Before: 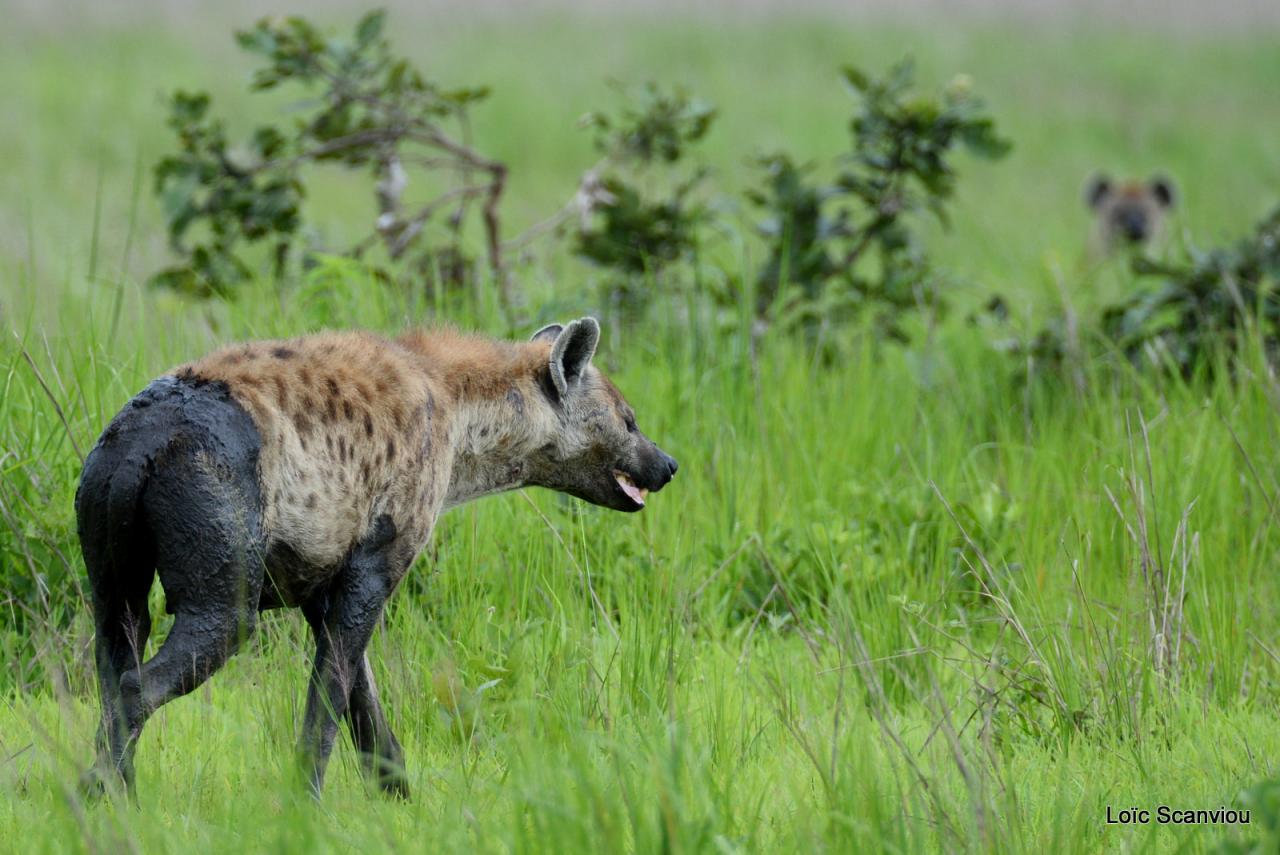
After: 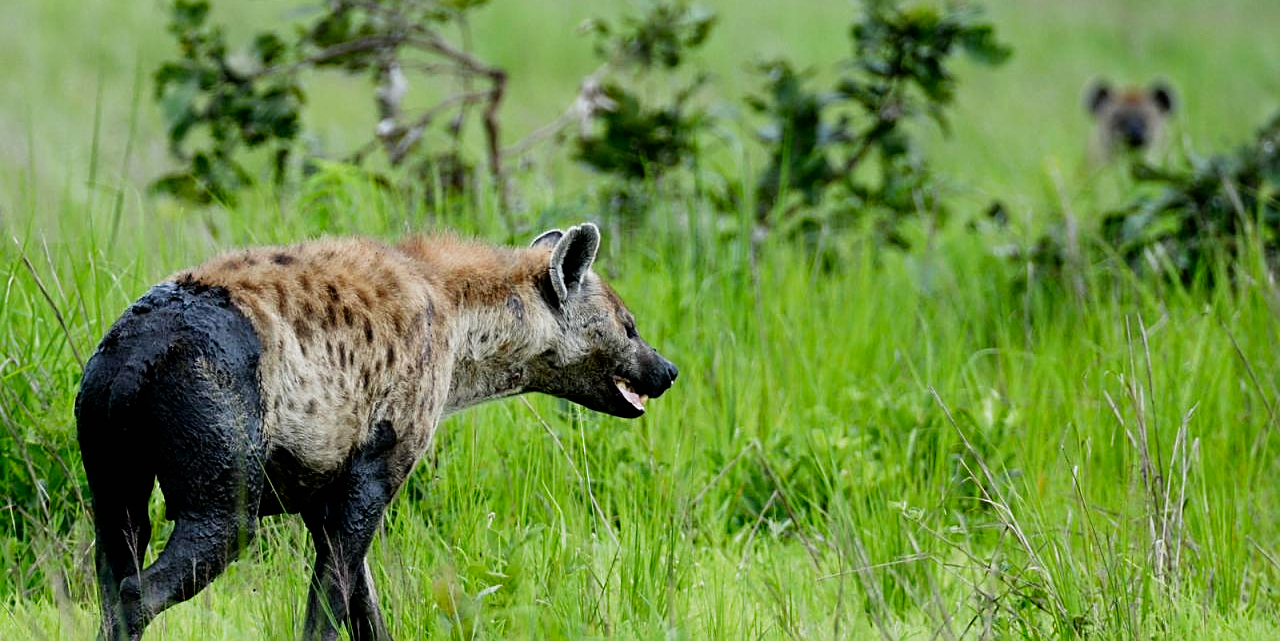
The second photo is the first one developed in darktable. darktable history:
crop: top 11.038%, bottom 13.962%
sharpen: on, module defaults
exposure: compensate highlight preservation false
filmic rgb: black relative exposure -8.2 EV, white relative exposure 2.2 EV, threshold 3 EV, hardness 7.11, latitude 75%, contrast 1.325, highlights saturation mix -2%, shadows ↔ highlights balance 30%, preserve chrominance no, color science v5 (2021), contrast in shadows safe, contrast in highlights safe, enable highlight reconstruction true
